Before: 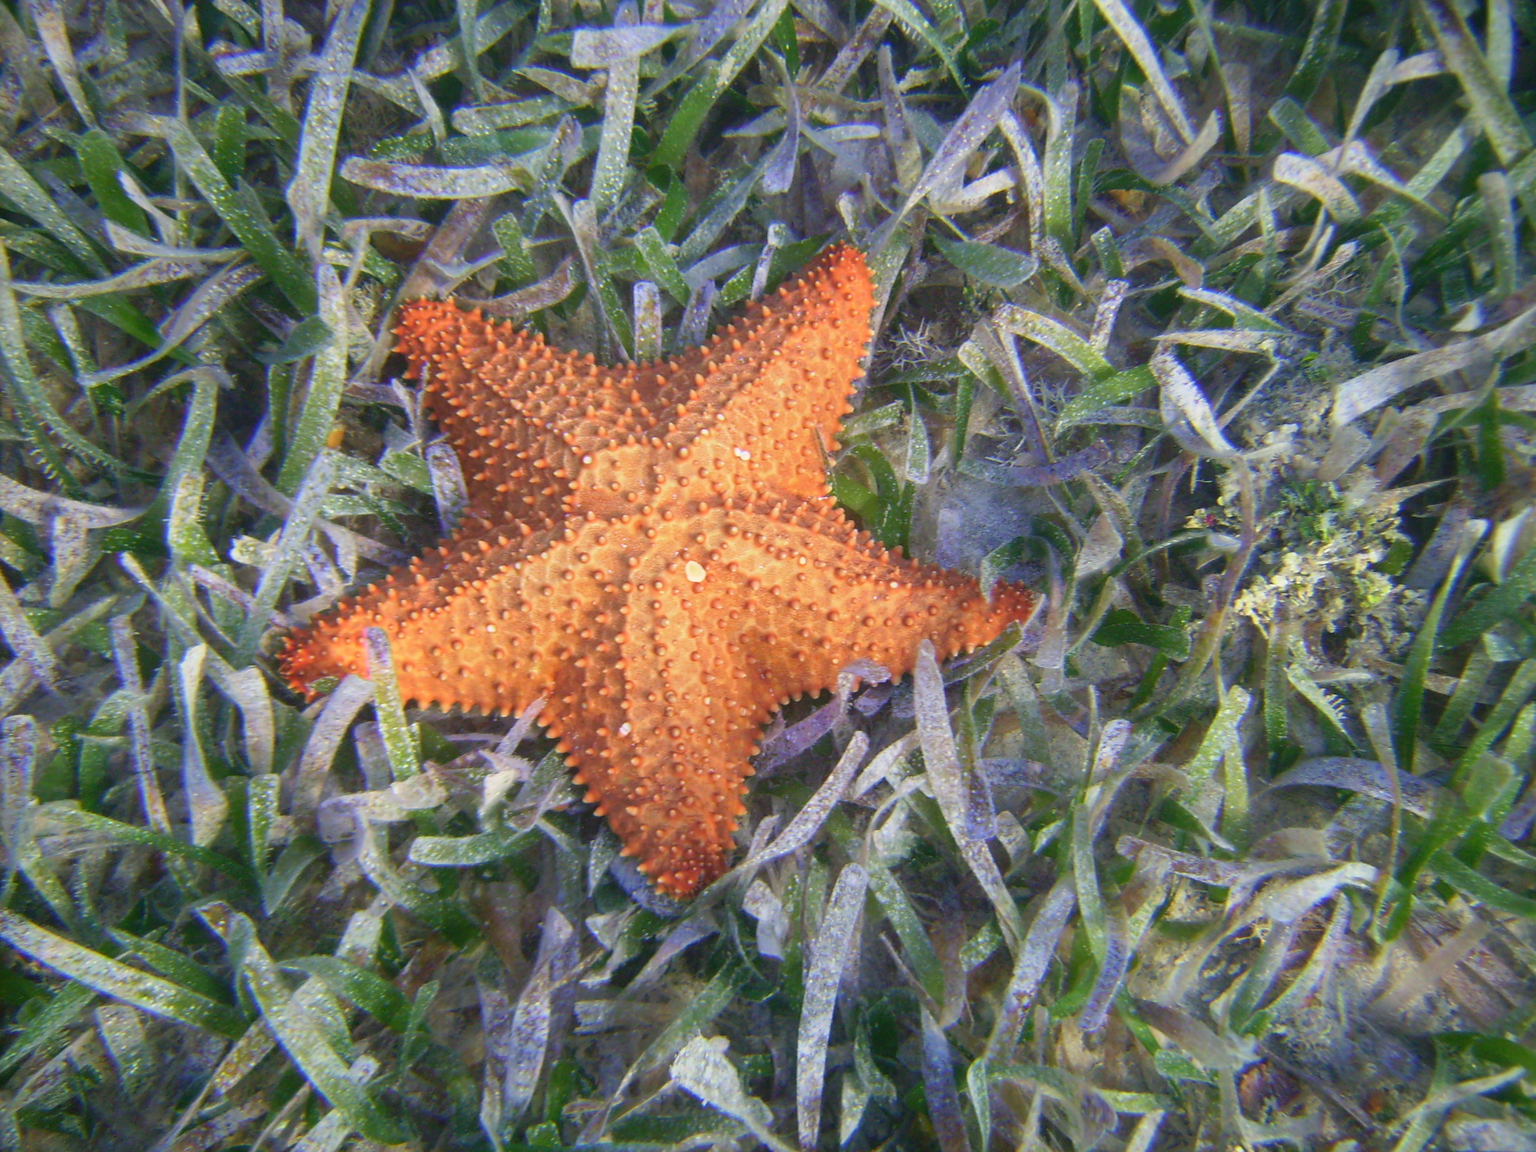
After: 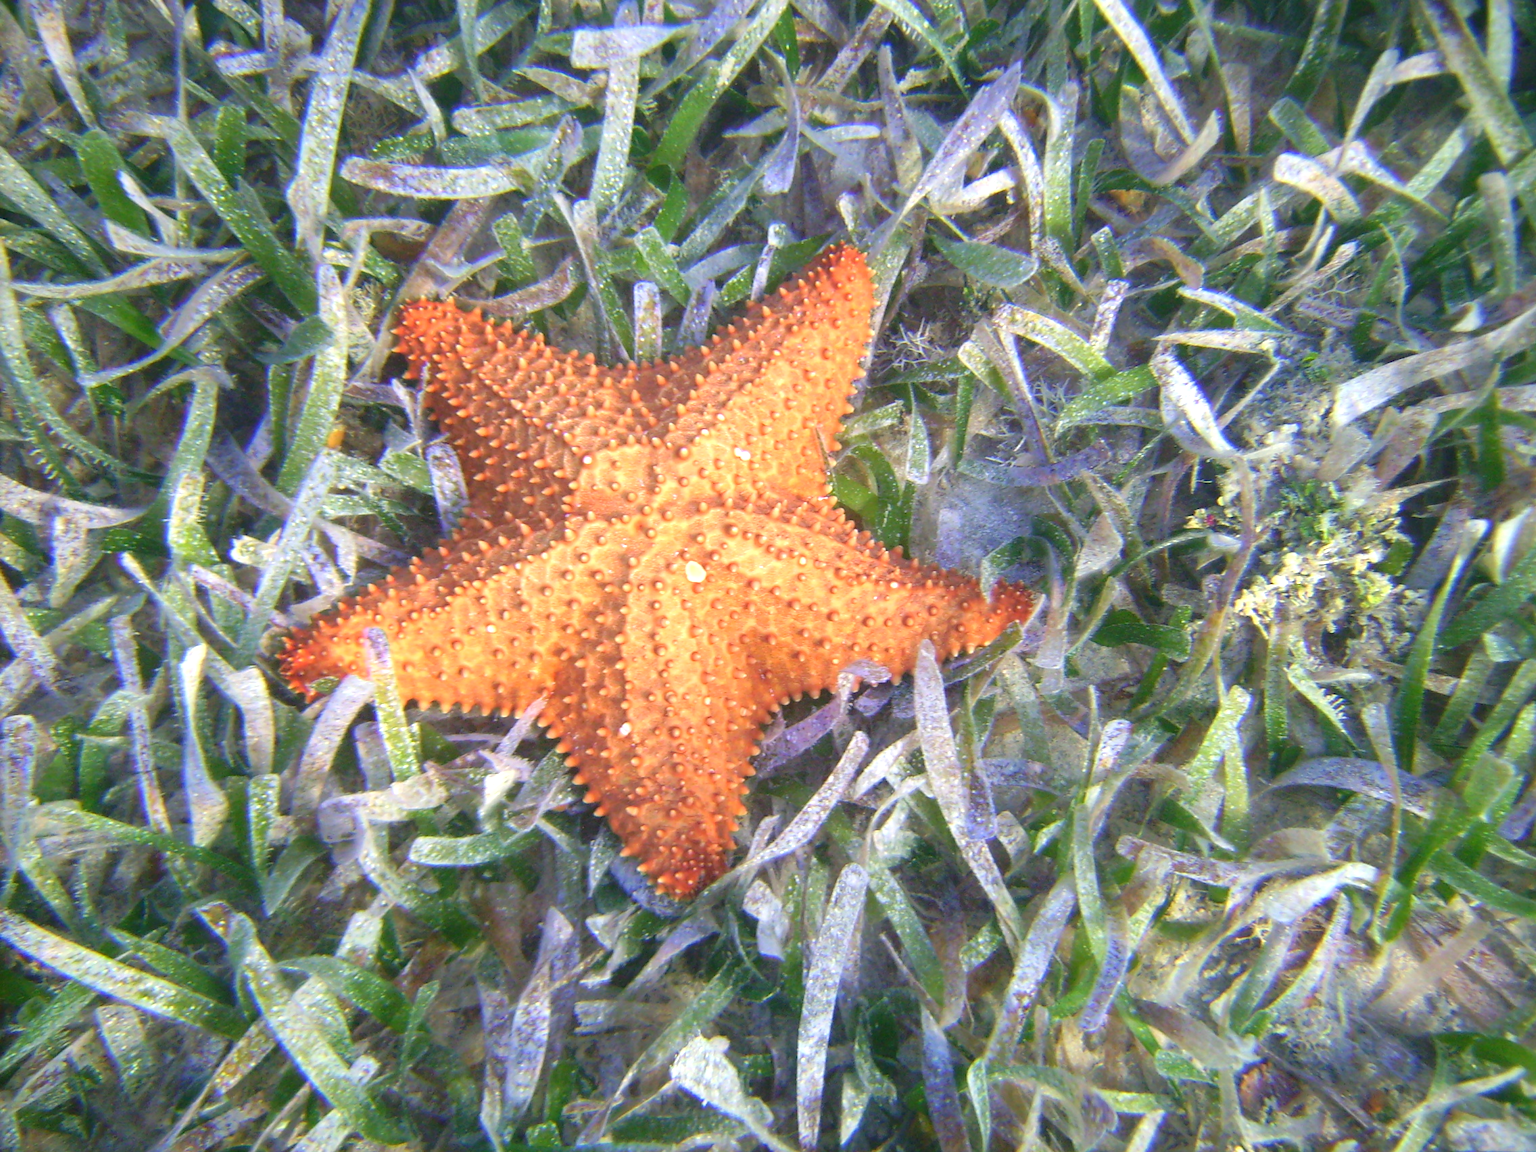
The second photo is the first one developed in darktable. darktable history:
exposure: exposure 0.641 EV, compensate exposure bias true, compensate highlight preservation false
